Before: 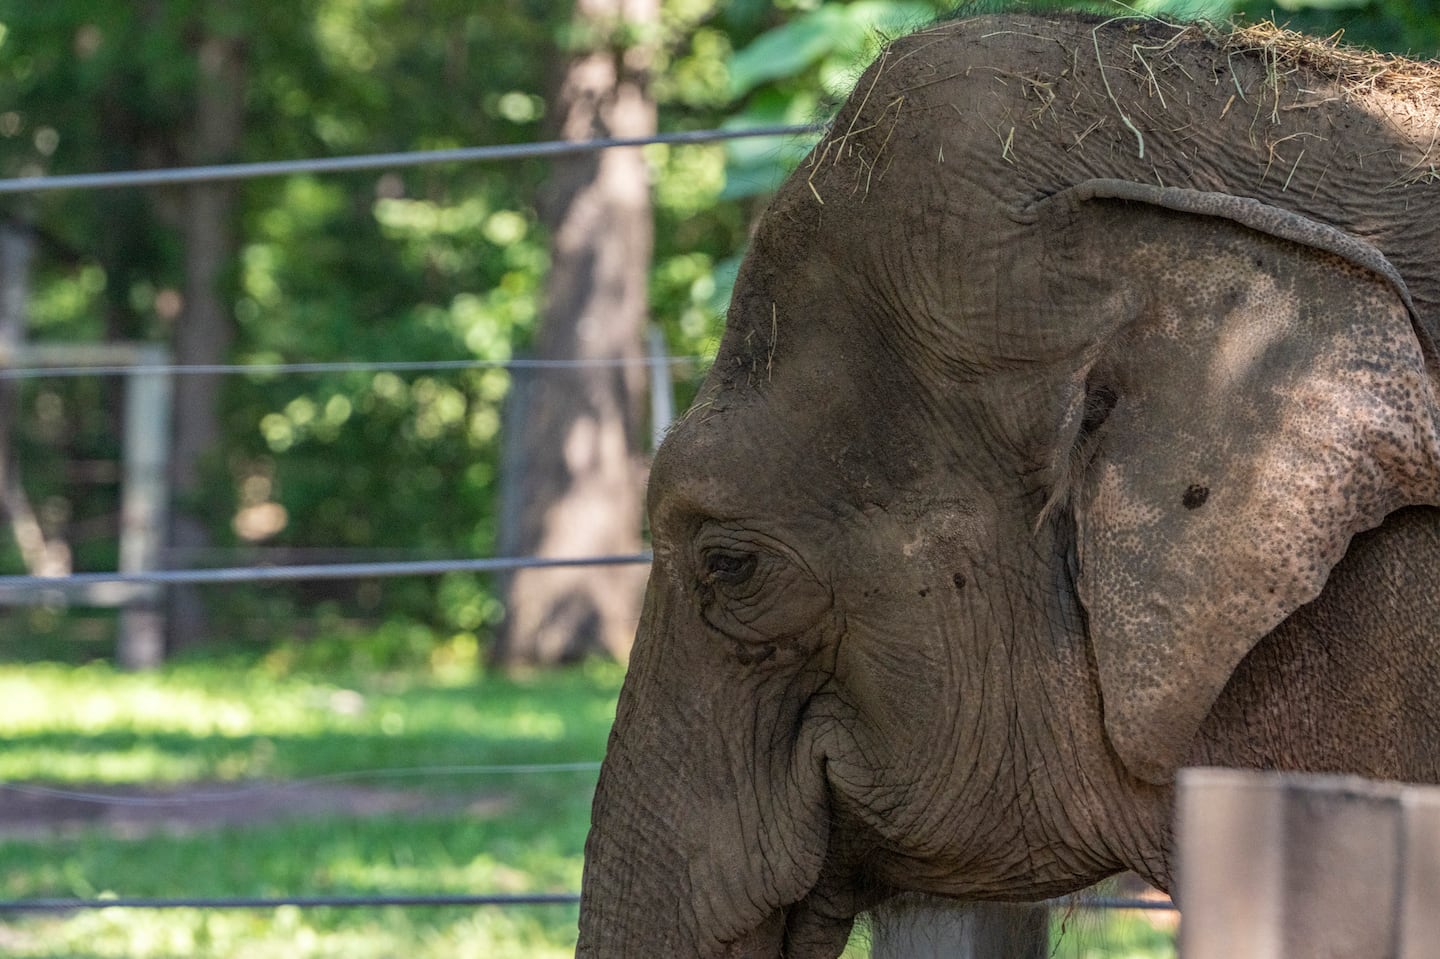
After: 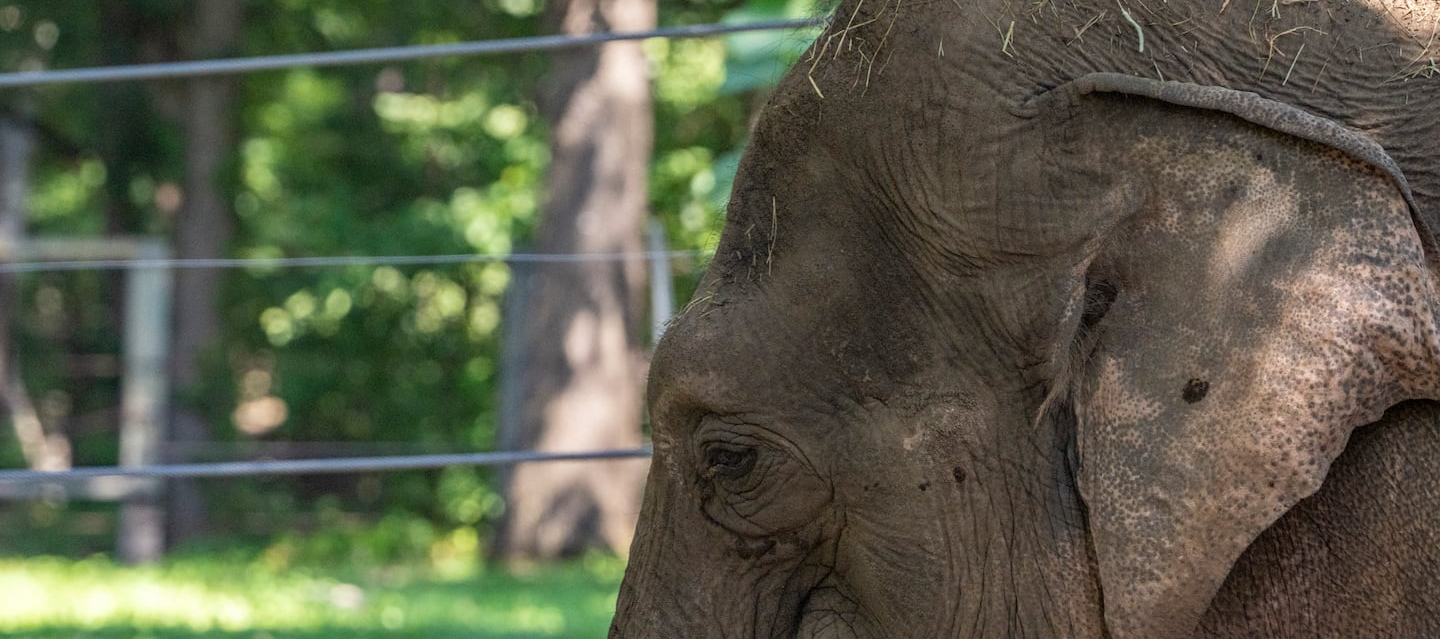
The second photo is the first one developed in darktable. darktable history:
crop: top 11.153%, bottom 22.151%
